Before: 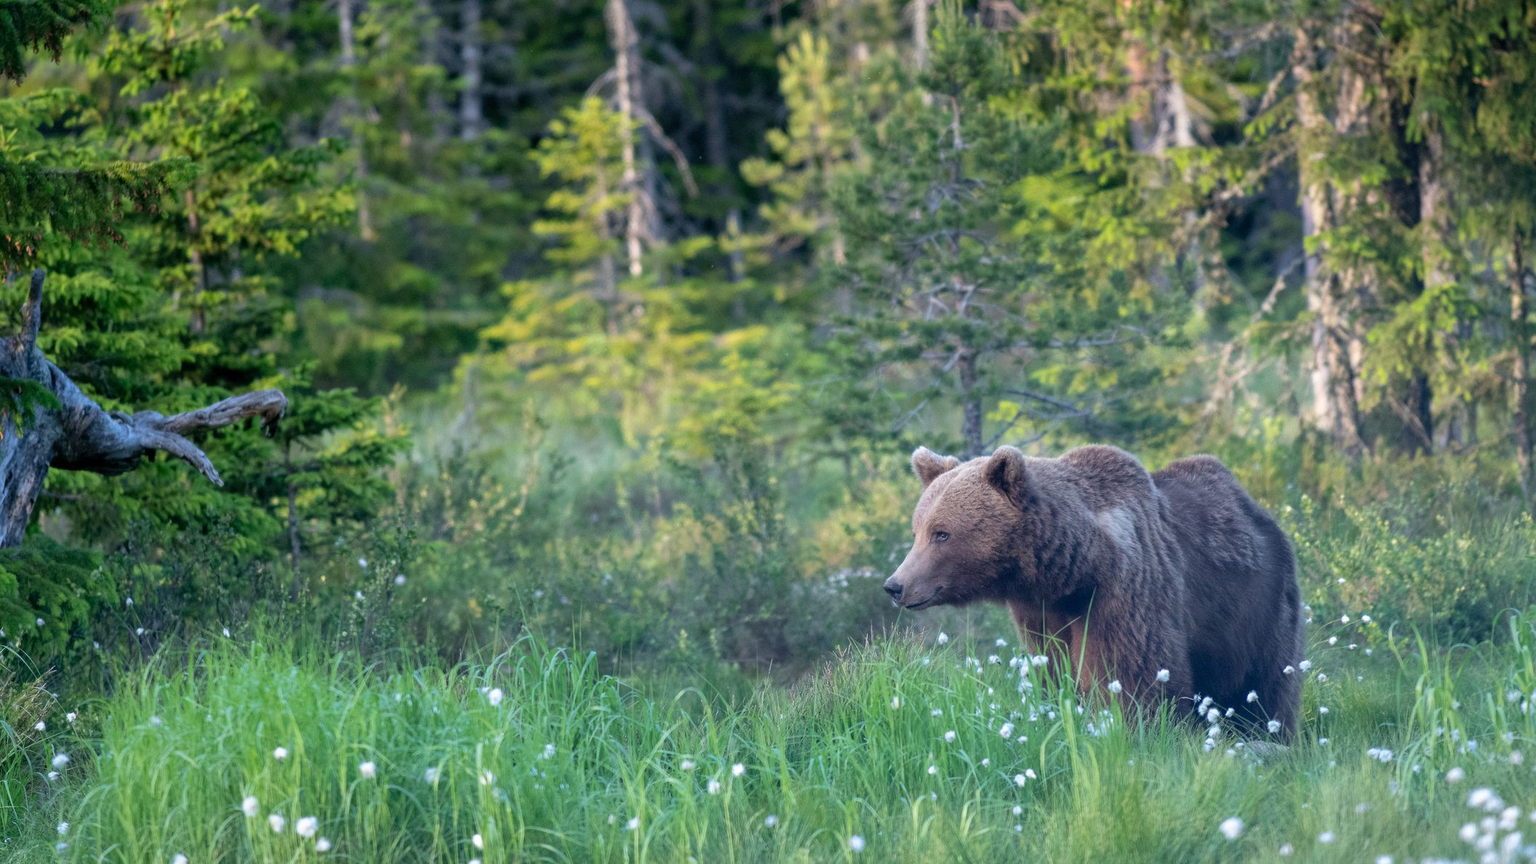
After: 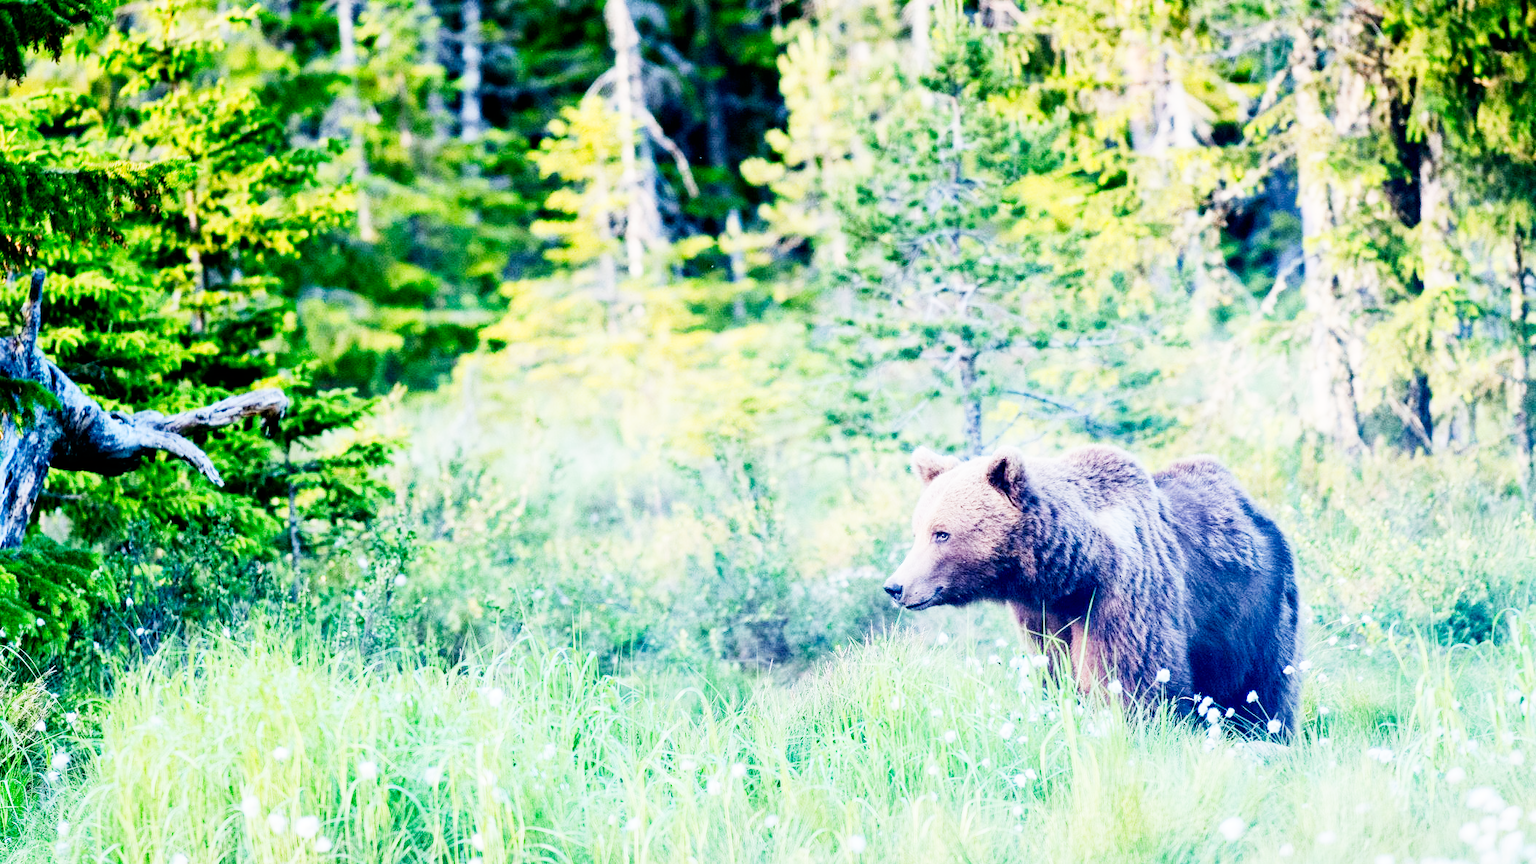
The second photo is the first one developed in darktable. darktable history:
contrast brightness saturation: contrast 0.147, brightness -0.005, saturation 0.098
tone curve: curves: ch0 [(0, 0) (0.082, 0.02) (0.129, 0.078) (0.275, 0.301) (0.67, 0.809) (1, 1)], preserve colors none
base curve: curves: ch0 [(0, 0) (0, 0.001) (0.001, 0.001) (0.004, 0.002) (0.007, 0.004) (0.015, 0.013) (0.033, 0.045) (0.052, 0.096) (0.075, 0.17) (0.099, 0.241) (0.163, 0.42) (0.219, 0.55) (0.259, 0.616) (0.327, 0.722) (0.365, 0.765) (0.522, 0.873) (0.547, 0.881) (0.689, 0.919) (0.826, 0.952) (1, 1)], preserve colors none
